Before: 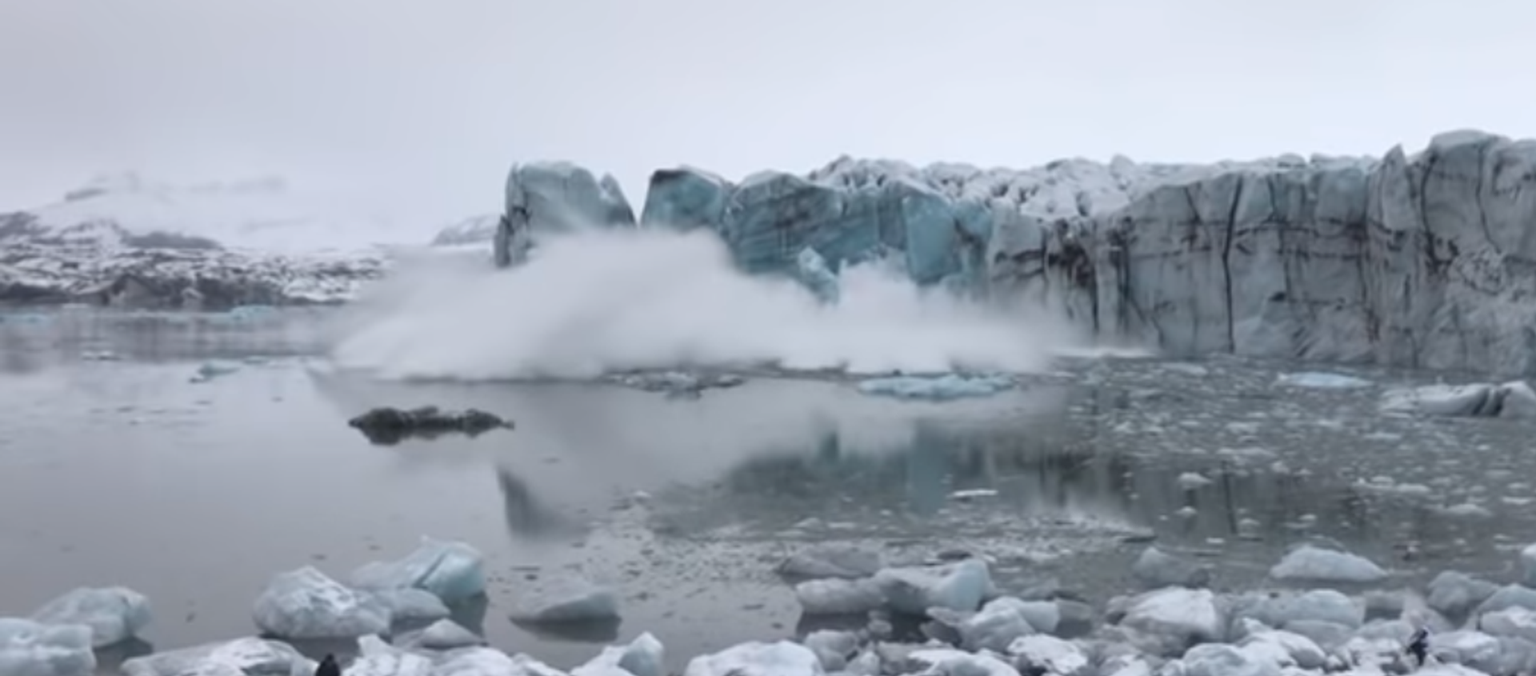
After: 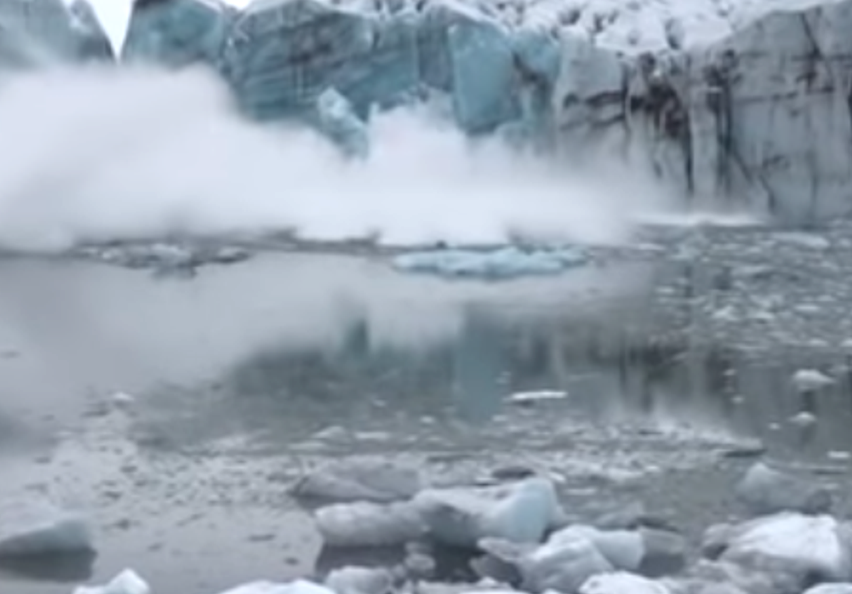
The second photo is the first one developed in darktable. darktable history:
exposure: black level correction 0, exposure 0.4 EV, compensate exposure bias true, compensate highlight preservation false
white balance: emerald 1
crop: left 35.432%, top 26.233%, right 20.145%, bottom 3.432%
